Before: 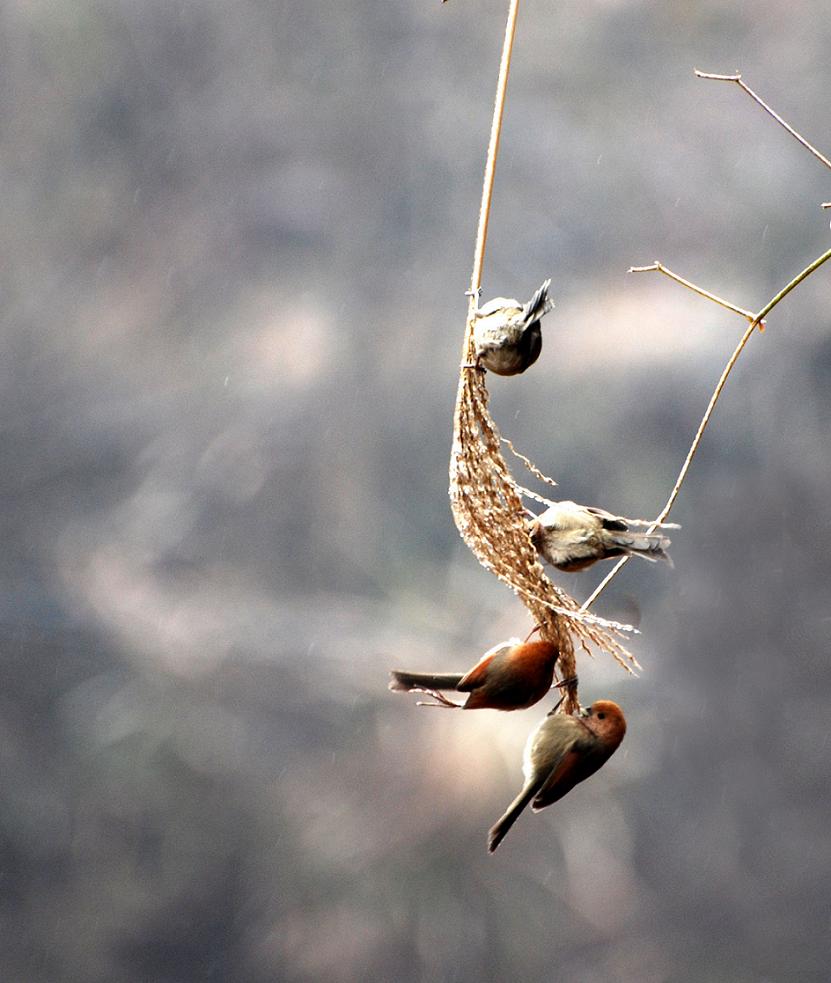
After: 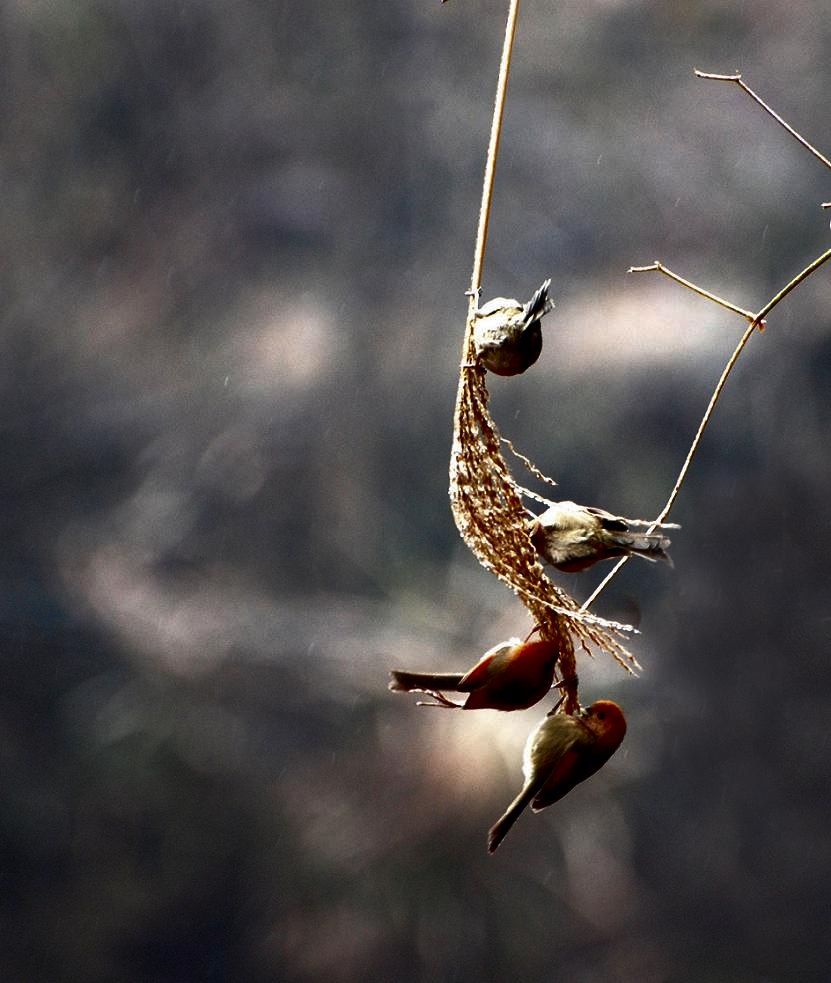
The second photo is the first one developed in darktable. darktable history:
contrast brightness saturation: contrast 0.091, brightness -0.583, saturation 0.17
